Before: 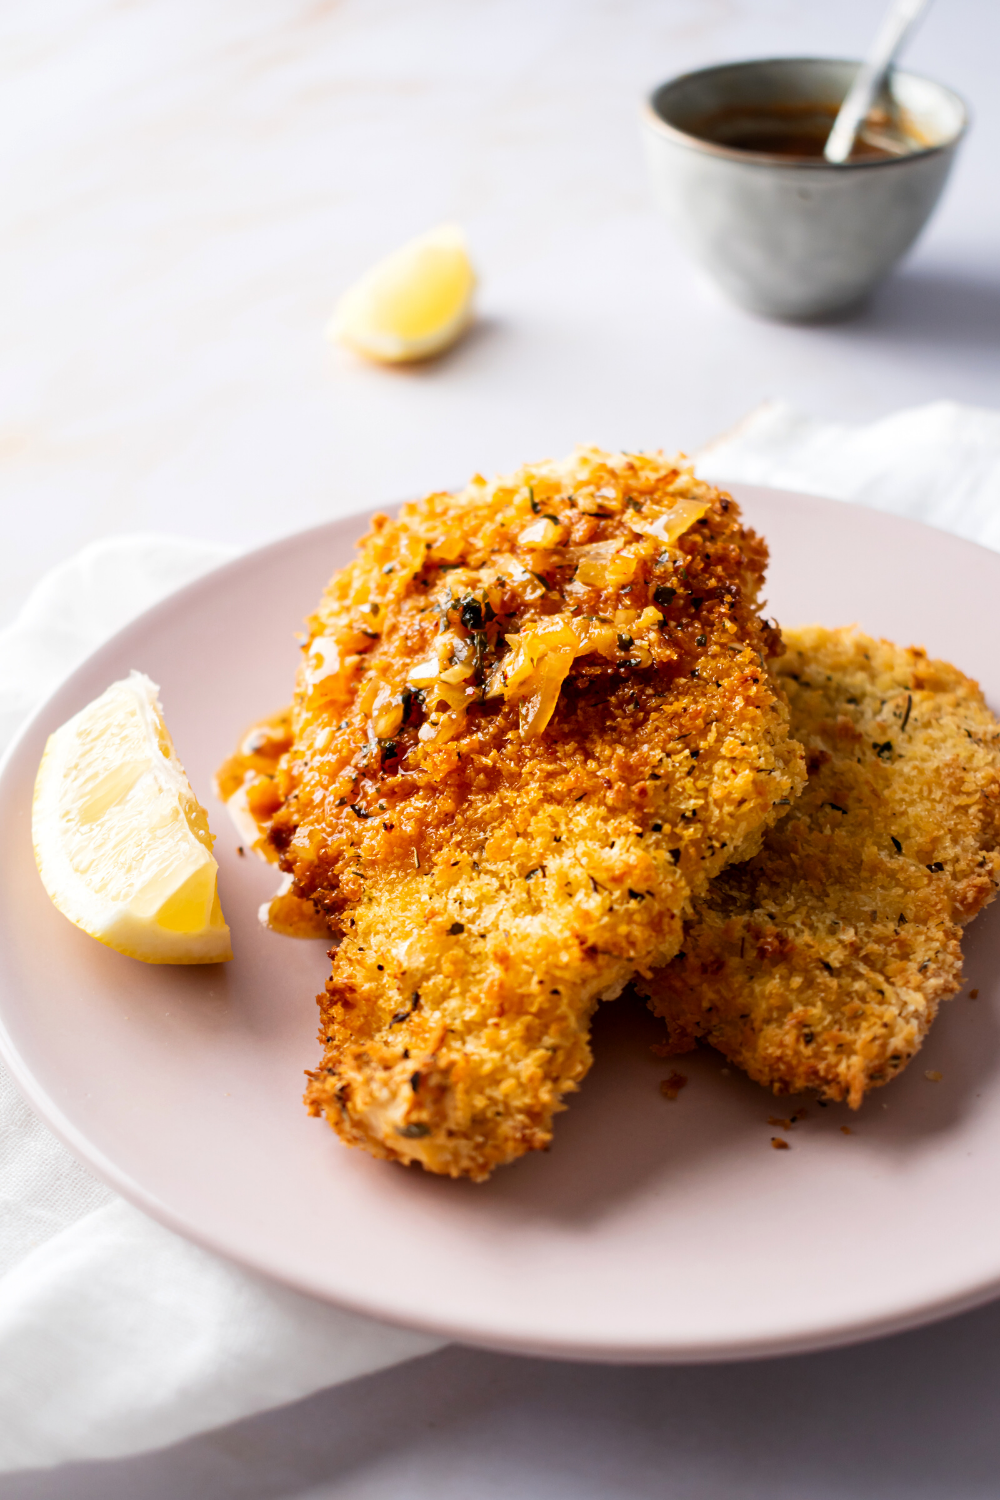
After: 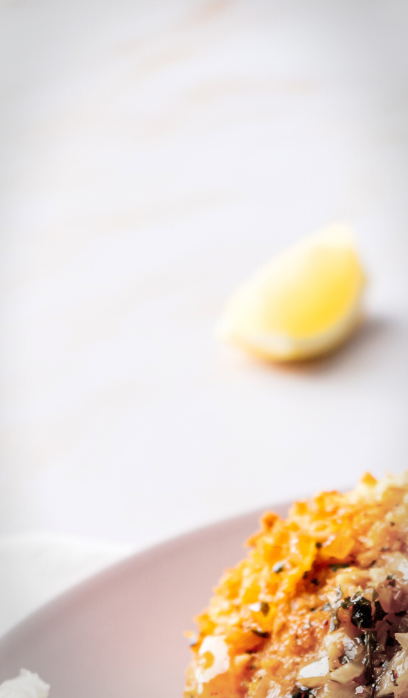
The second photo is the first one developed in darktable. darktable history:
crop and rotate: left 11.068%, top 0.073%, right 48.043%, bottom 53.349%
vignetting: brightness -0.27, automatic ratio true, dithering 8-bit output
